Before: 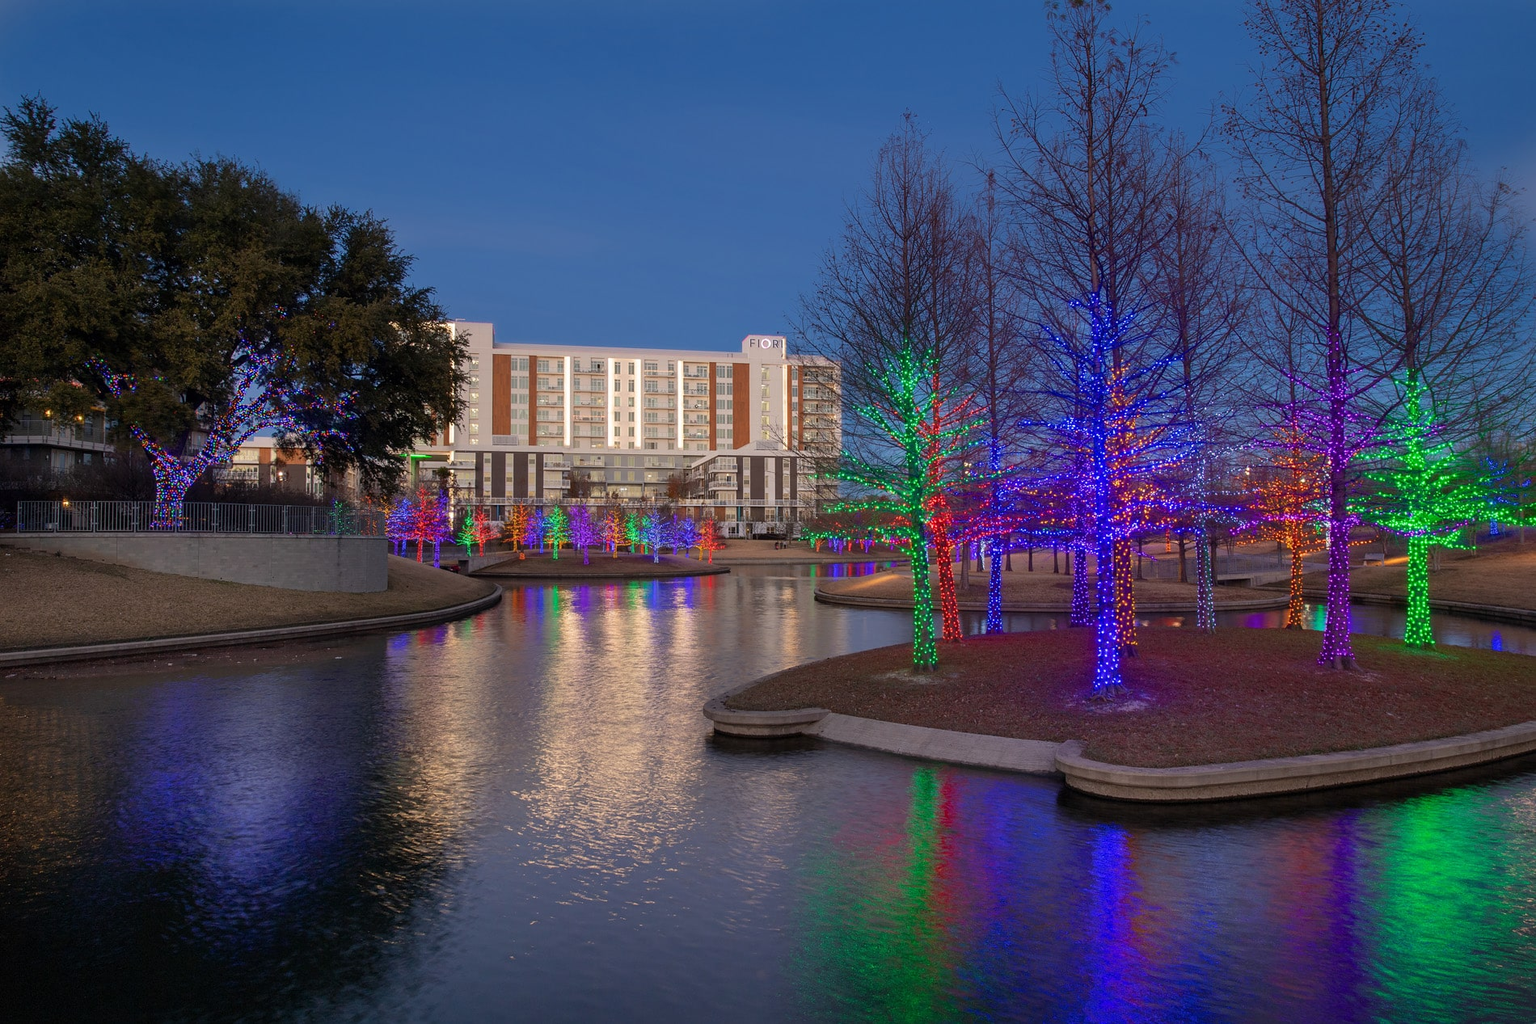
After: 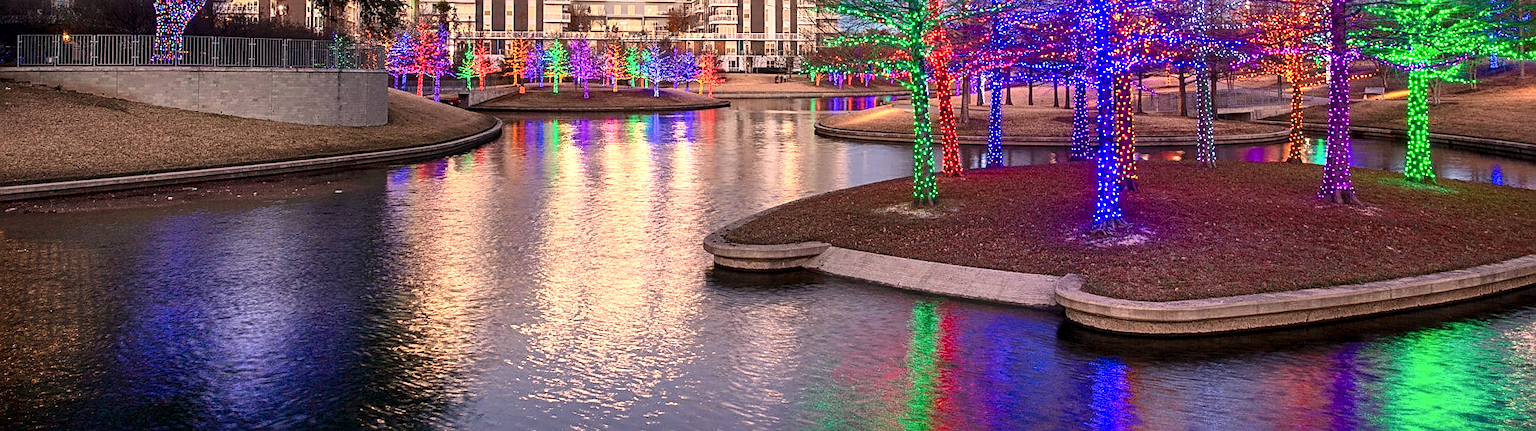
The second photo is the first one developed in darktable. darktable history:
crop: top 45.551%, bottom 12.262%
white balance: red 1.127, blue 0.943
contrast brightness saturation: contrast 0.22
sharpen: on, module defaults
exposure: exposure 0.943 EV, compensate highlight preservation false
local contrast: on, module defaults
